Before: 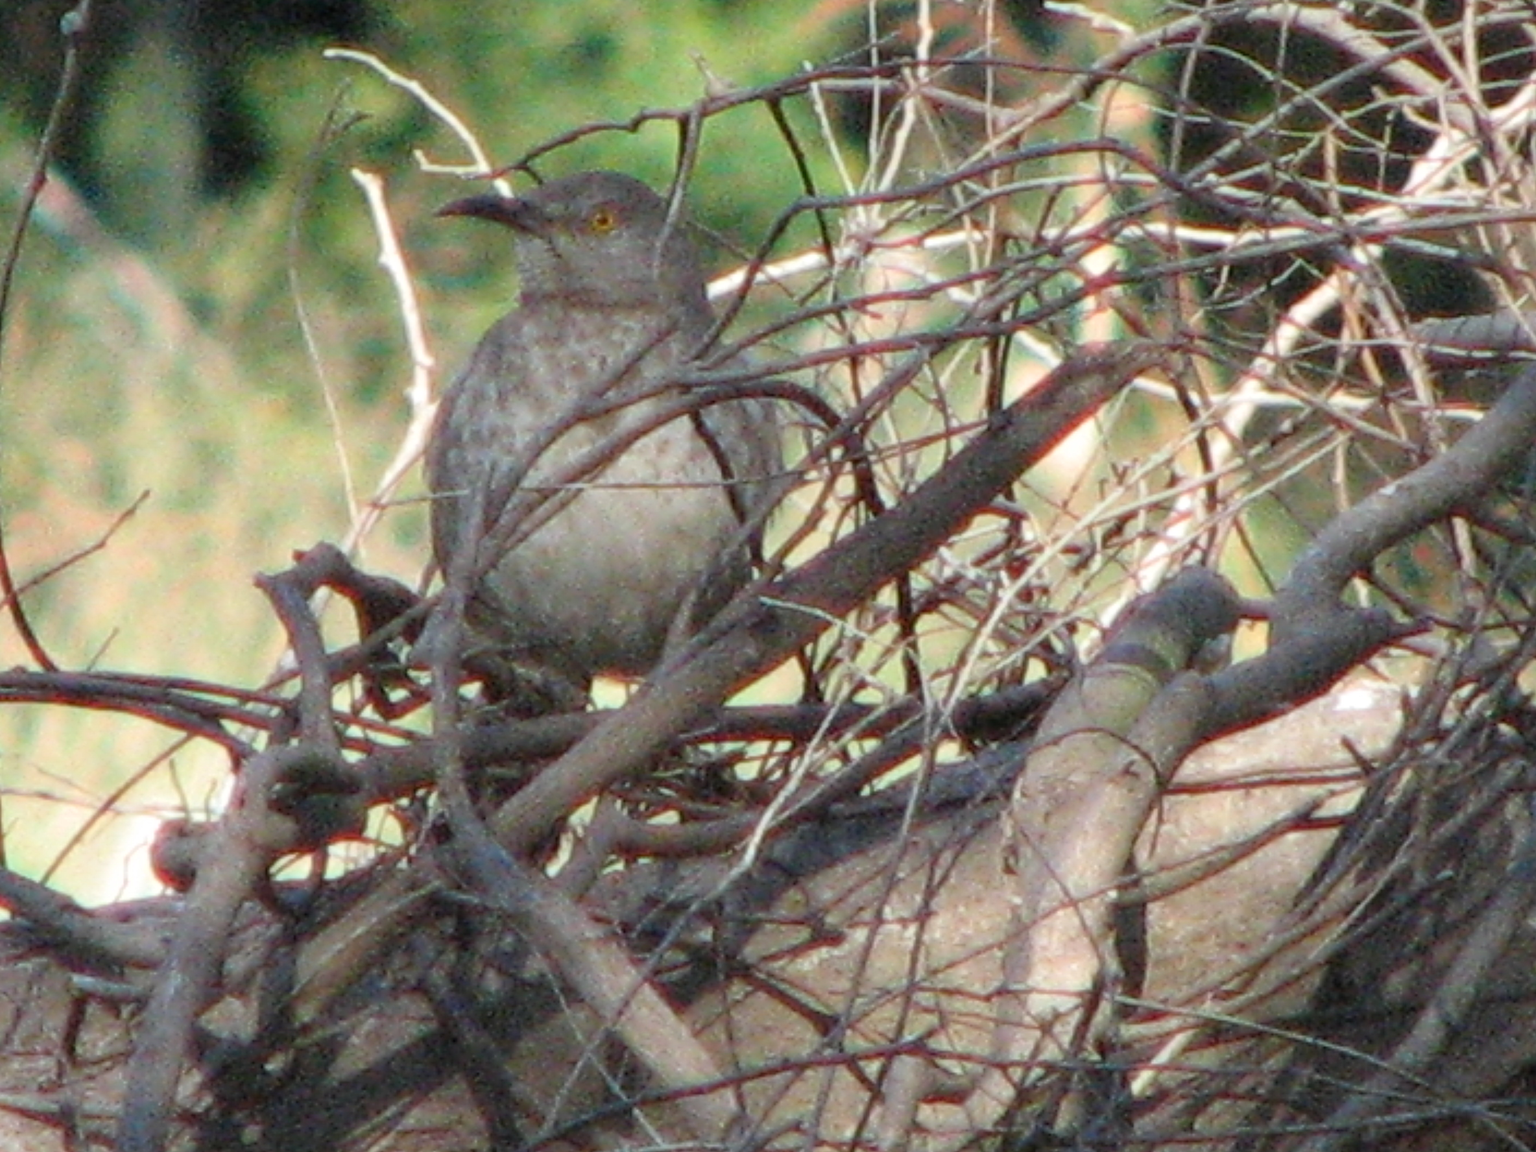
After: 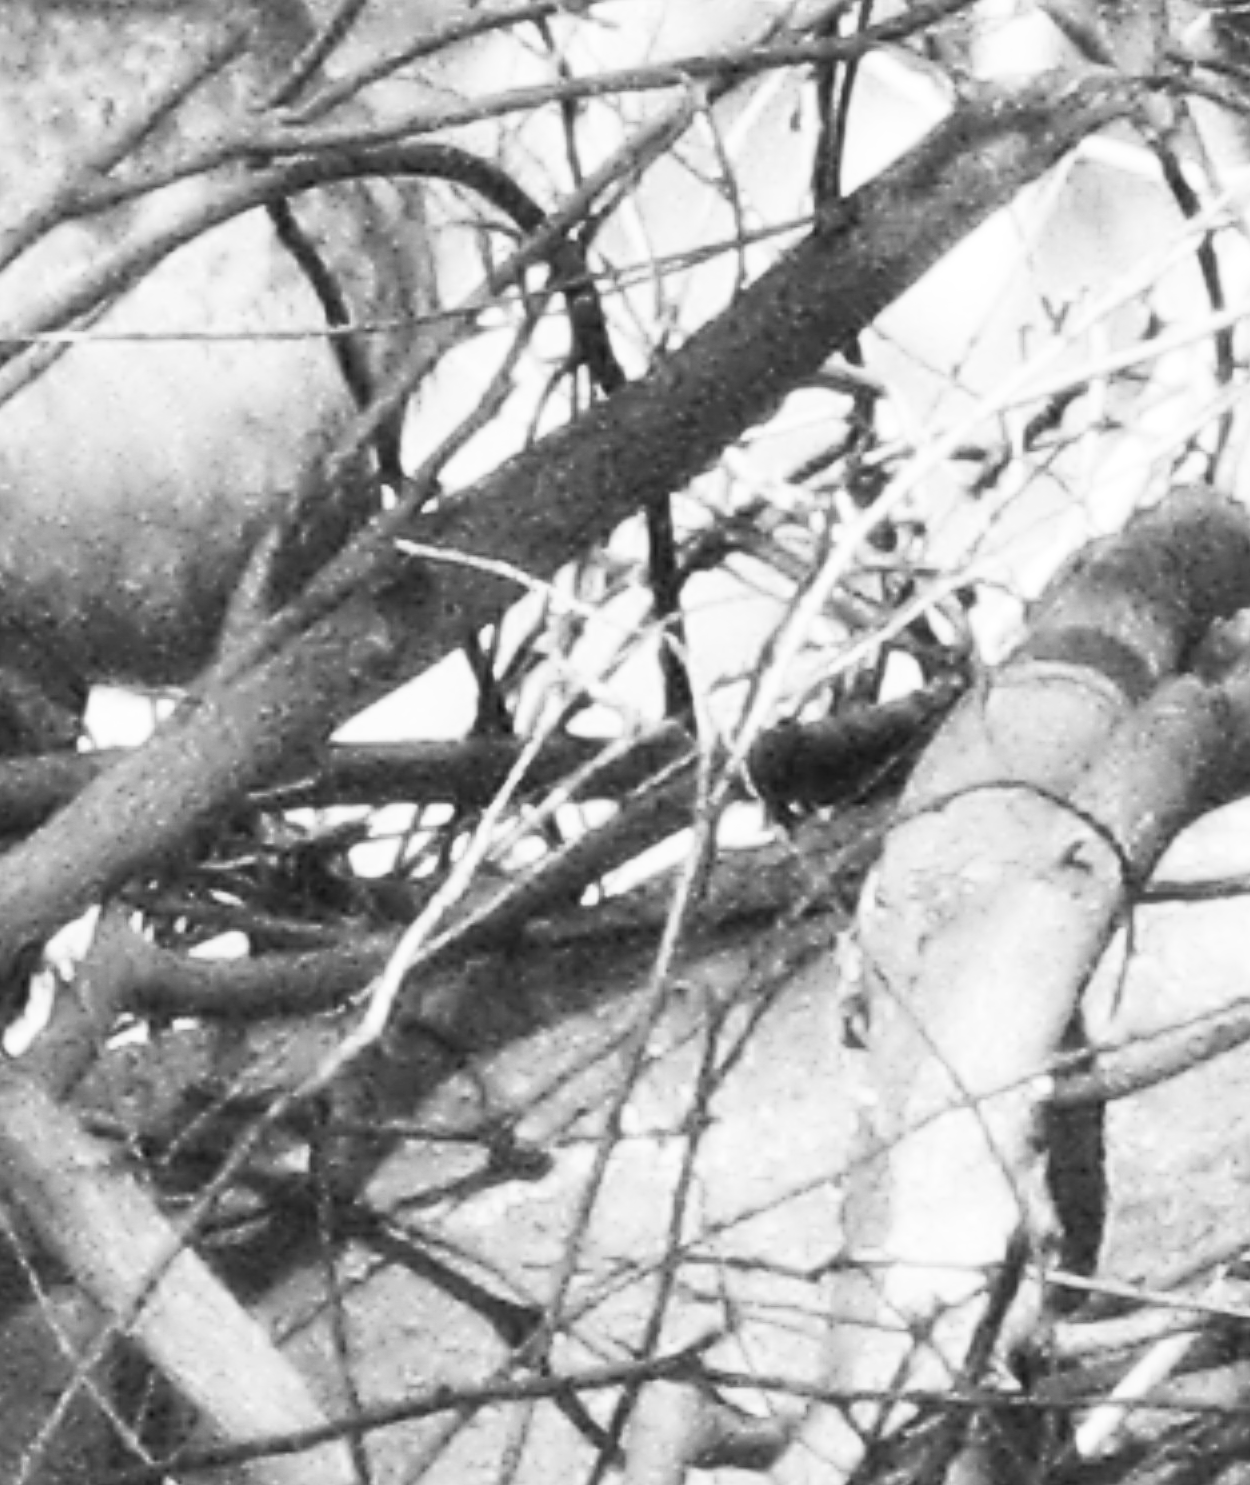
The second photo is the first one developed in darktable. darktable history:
crop: left 35.432%, top 26.233%, right 20.145%, bottom 3.432%
contrast brightness saturation: contrast 0.53, brightness 0.47, saturation -1
